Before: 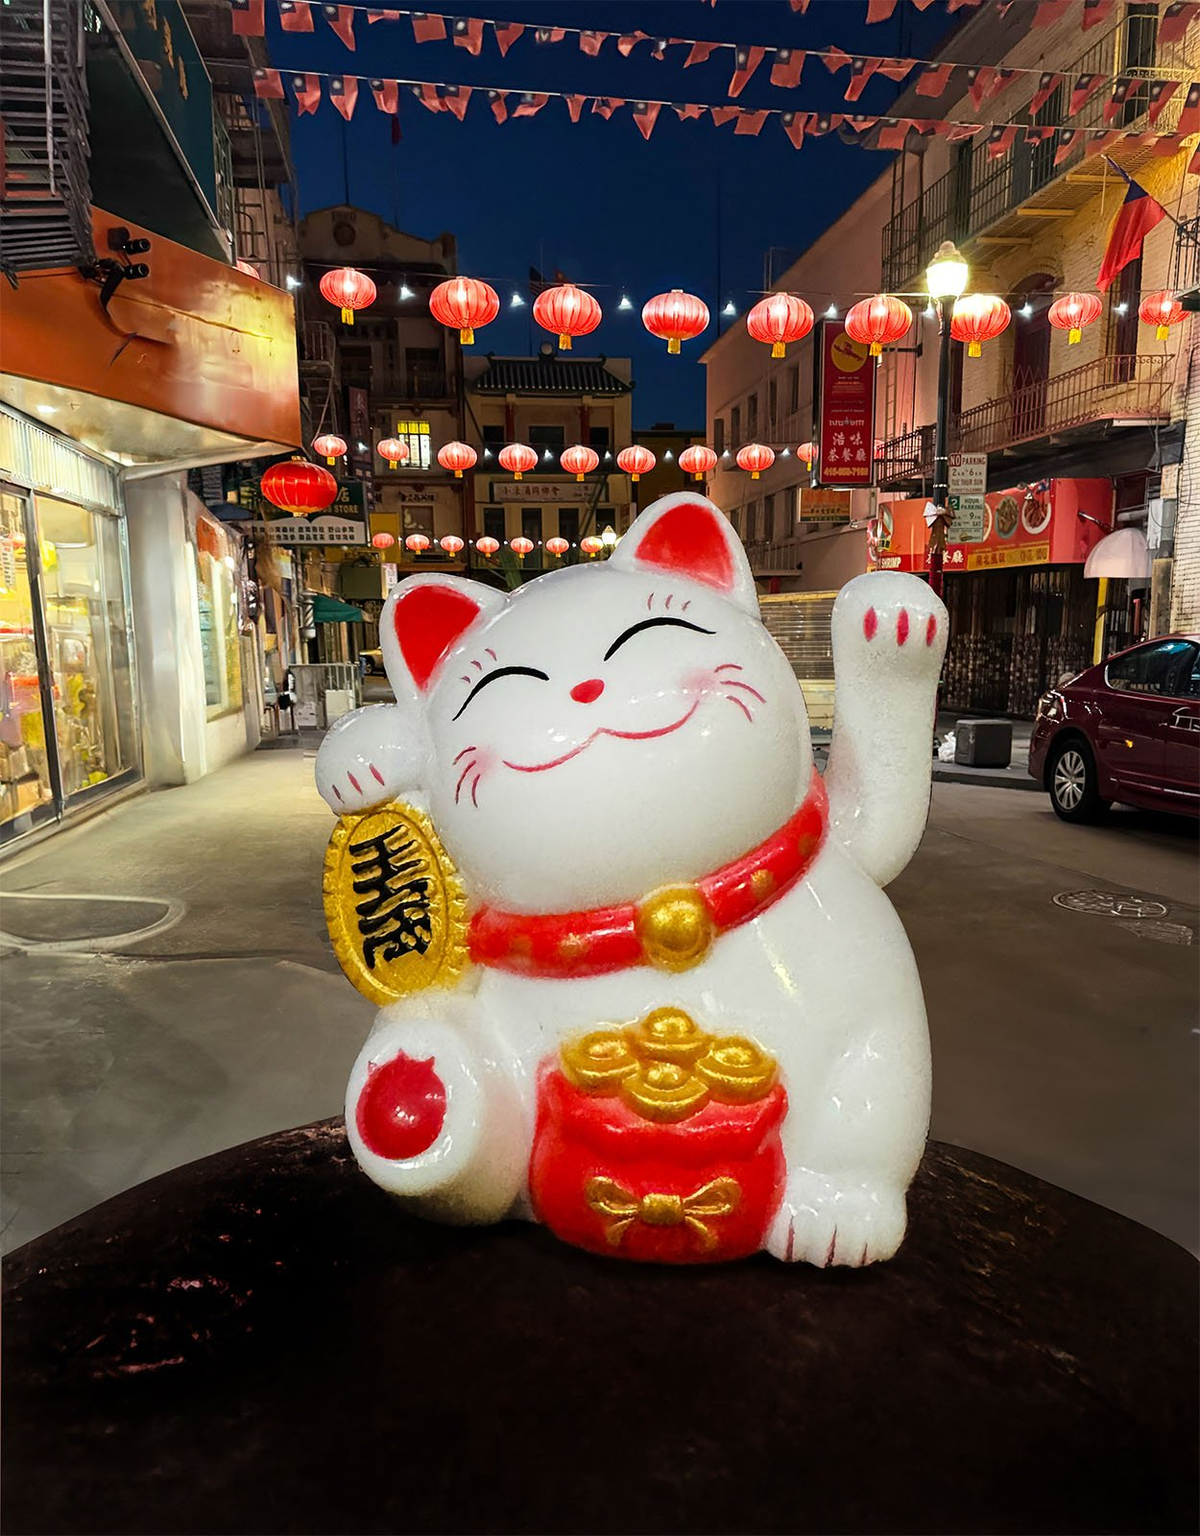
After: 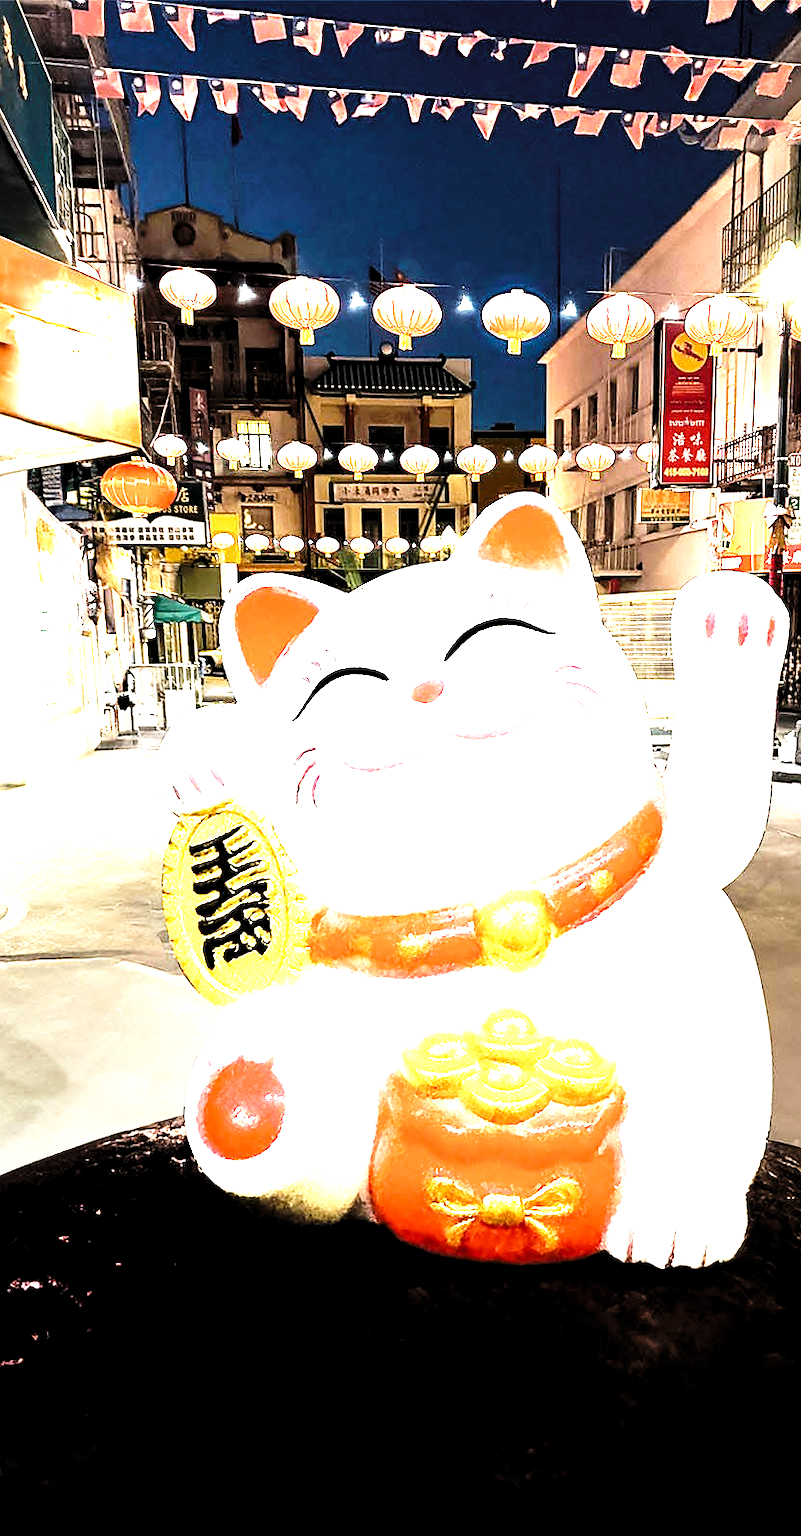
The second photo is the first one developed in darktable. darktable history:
exposure: exposure 1.991 EV, compensate exposure bias true, compensate highlight preservation false
tone equalizer: -8 EV -0.424 EV, -7 EV -0.423 EV, -6 EV -0.3 EV, -5 EV -0.188 EV, -3 EV 0.242 EV, -2 EV 0.337 EV, -1 EV 0.408 EV, +0 EV 0.412 EV, edges refinement/feathering 500, mask exposure compensation -1.57 EV, preserve details no
crop and rotate: left 13.392%, right 19.883%
levels: levels [0.101, 0.578, 0.953]
sharpen: radius 1.019, threshold 1.088
base curve: curves: ch0 [(0, 0) (0.028, 0.03) (0.121, 0.232) (0.46, 0.748) (0.859, 0.968) (1, 1)], preserve colors none
